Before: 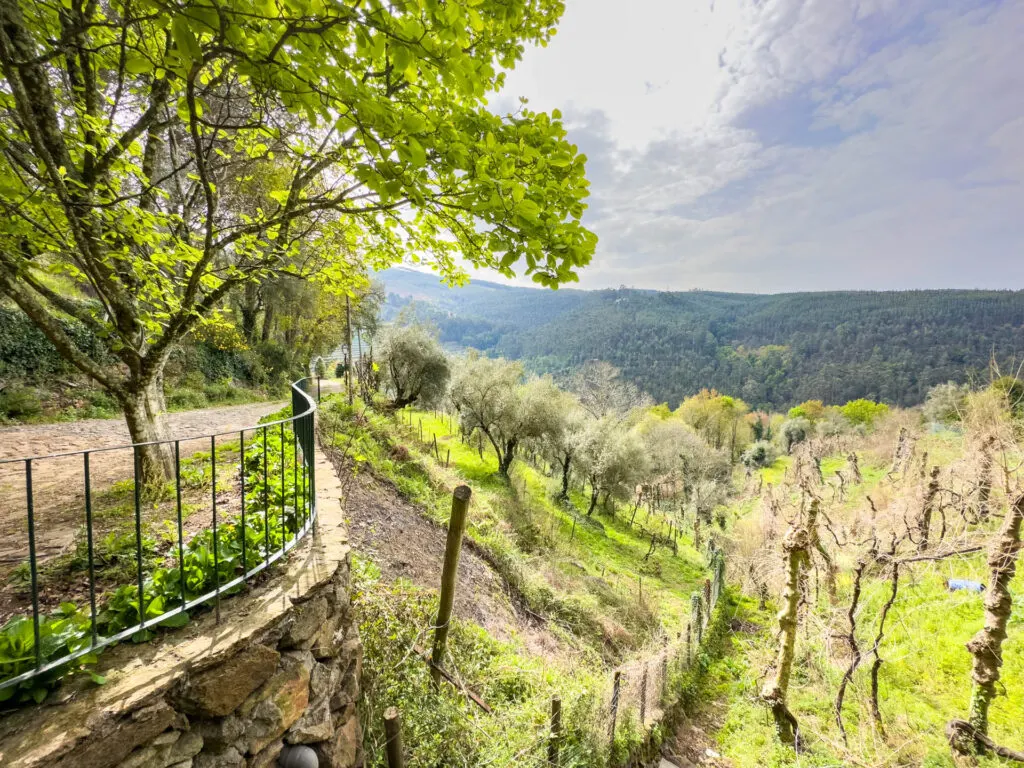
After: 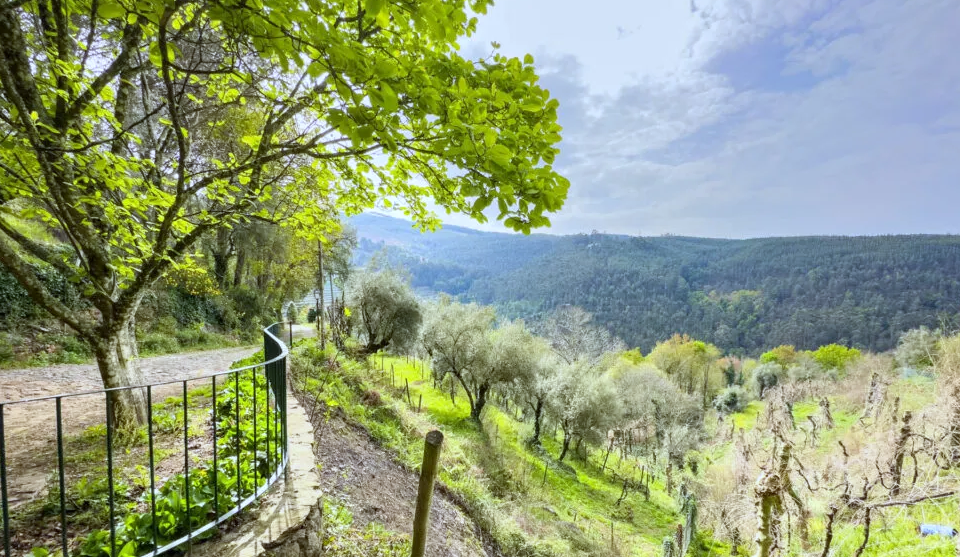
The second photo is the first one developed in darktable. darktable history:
white balance: red 0.924, blue 1.095
crop: left 2.737%, top 7.287%, right 3.421%, bottom 20.179%
